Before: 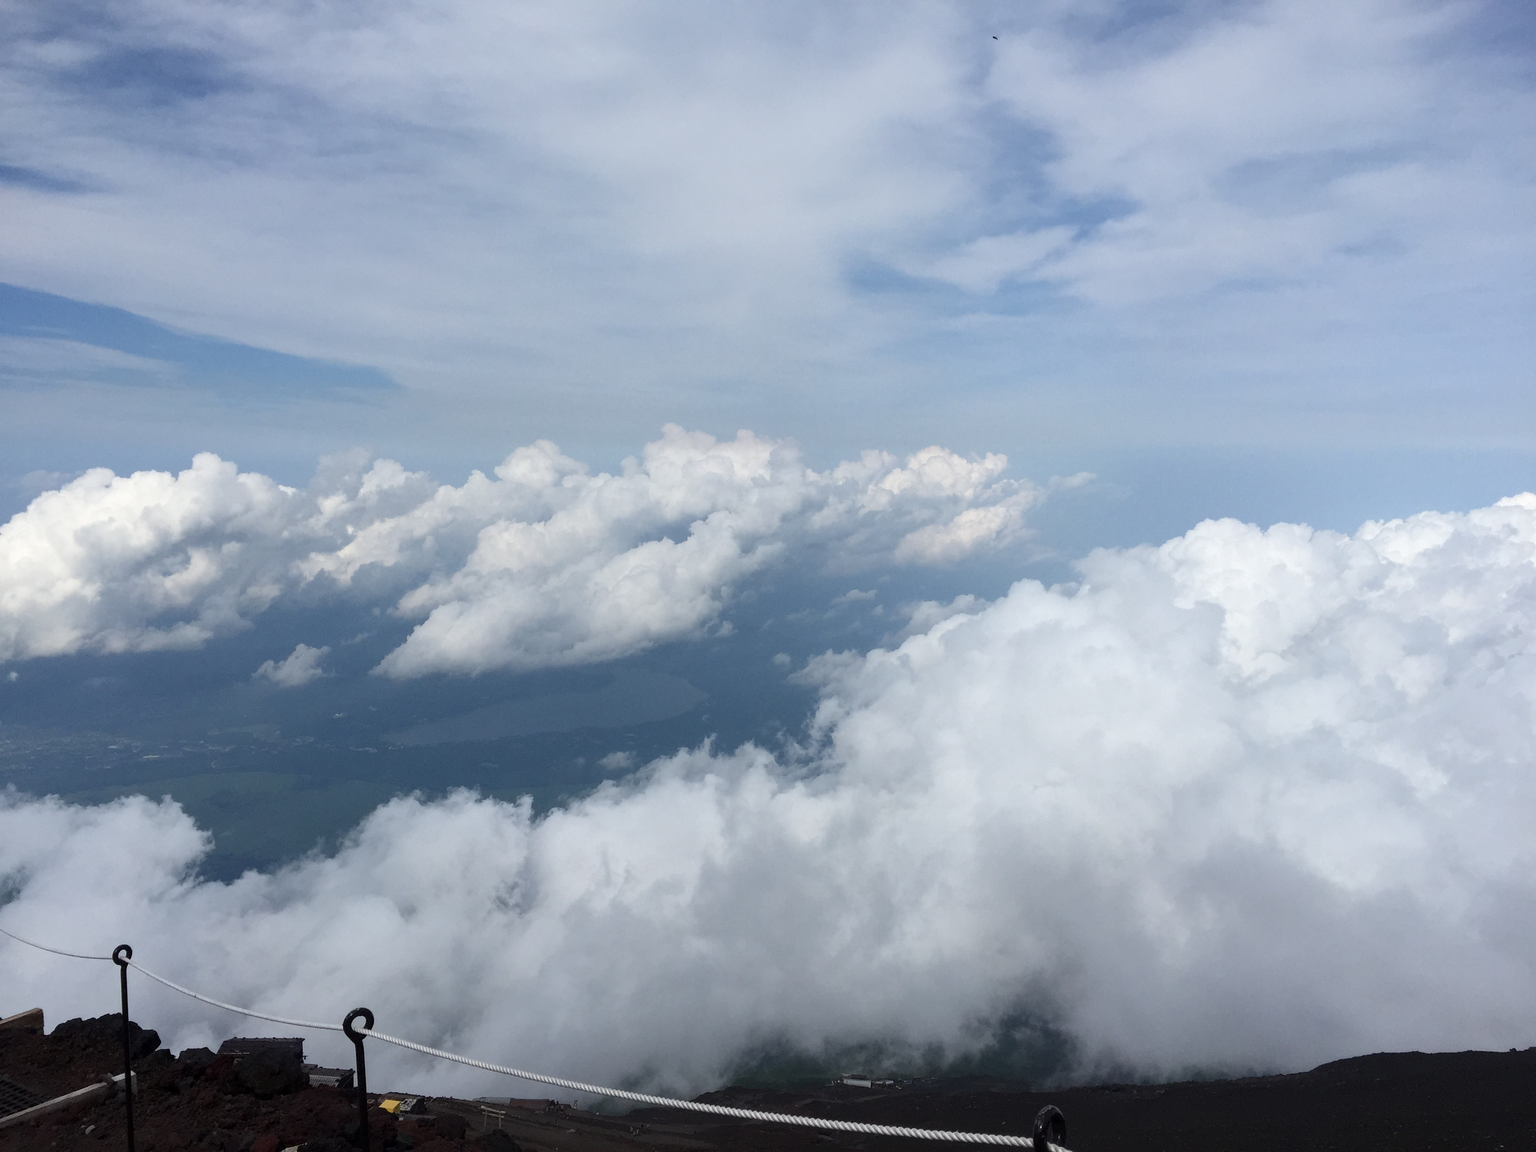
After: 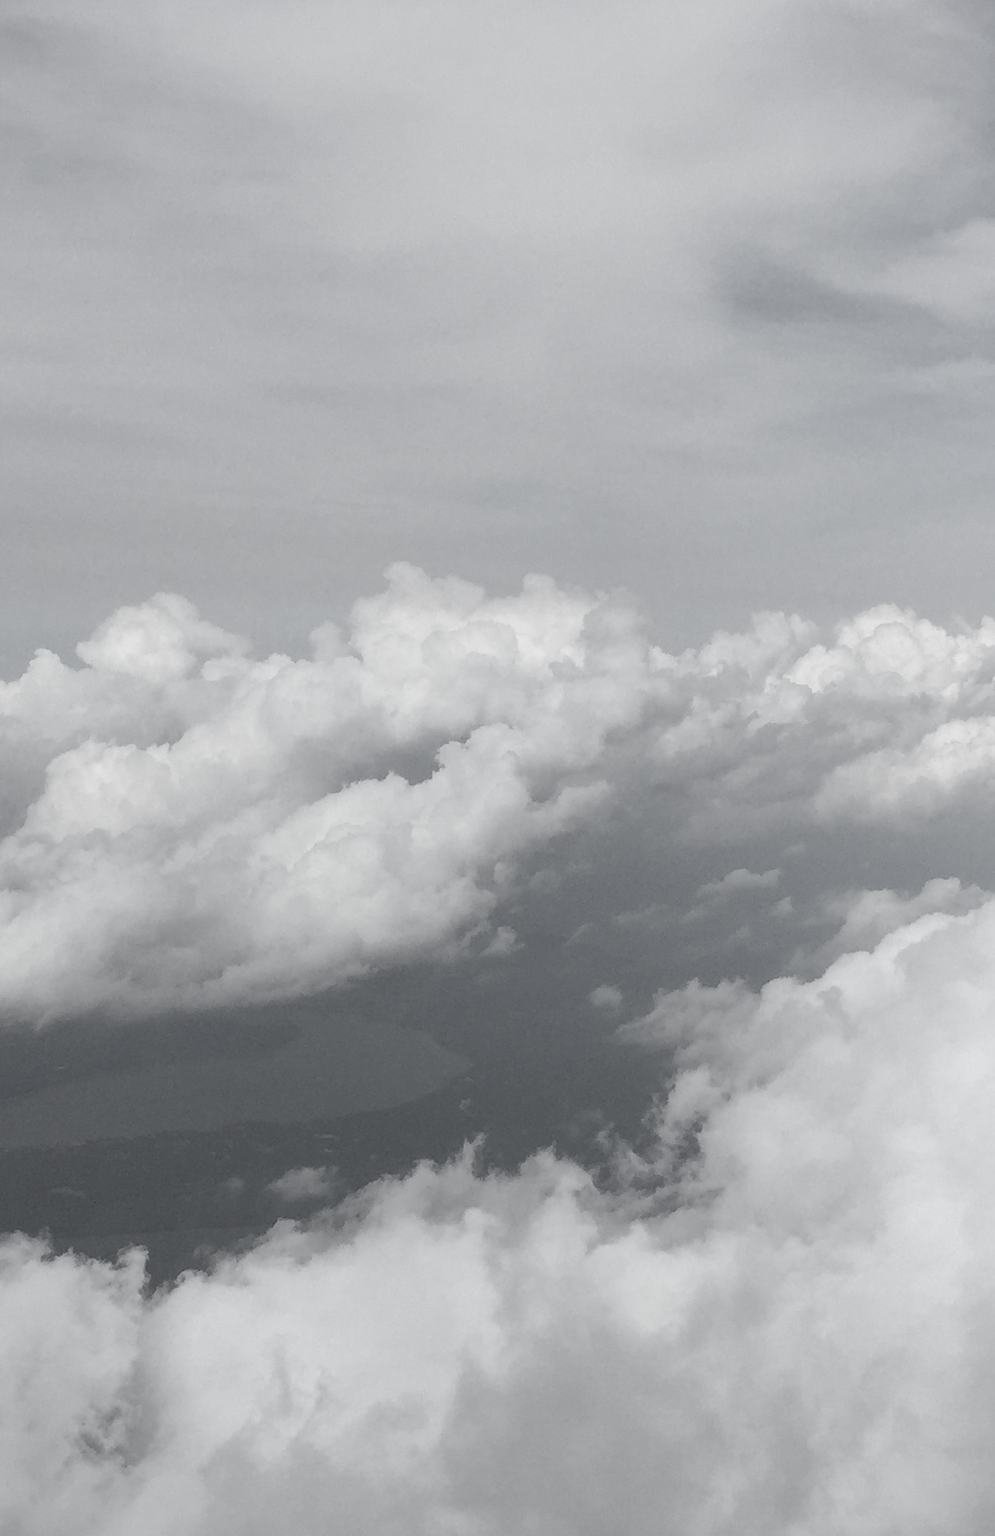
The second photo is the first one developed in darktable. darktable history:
exposure: compensate highlight preservation false
crop and rotate: left 29.476%, top 10.214%, right 35.32%, bottom 17.333%
color correction: saturation 0.2
color zones: curves: ch0 [(0, 0.48) (0.209, 0.398) (0.305, 0.332) (0.429, 0.493) (0.571, 0.5) (0.714, 0.5) (0.857, 0.5) (1, 0.48)]; ch1 [(0, 0.633) (0.143, 0.586) (0.286, 0.489) (0.429, 0.448) (0.571, 0.31) (0.714, 0.335) (0.857, 0.492) (1, 0.633)]; ch2 [(0, 0.448) (0.143, 0.498) (0.286, 0.5) (0.429, 0.5) (0.571, 0.5) (0.714, 0.5) (0.857, 0.5) (1, 0.448)]
